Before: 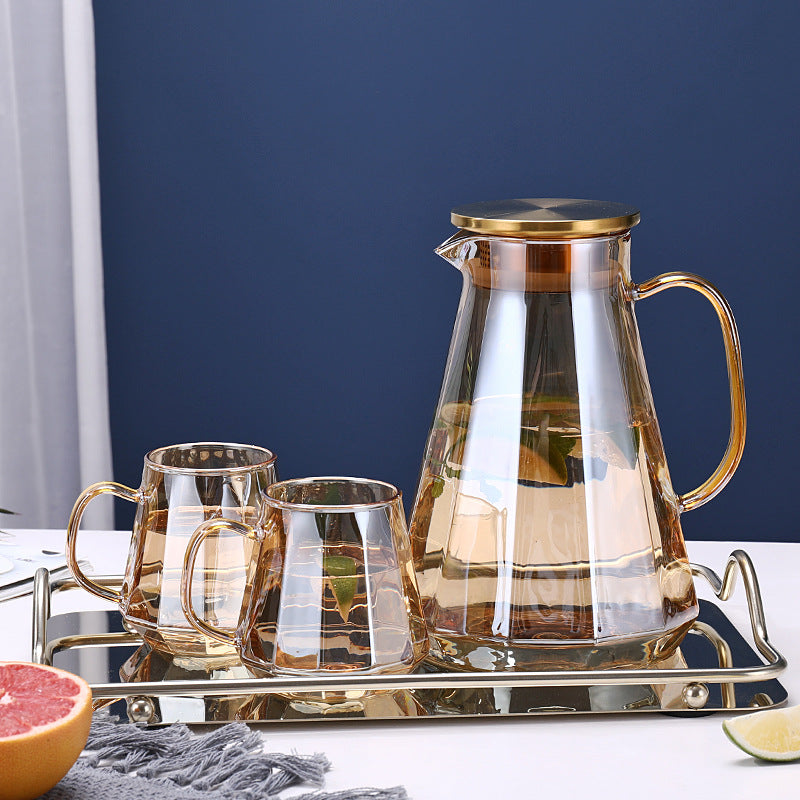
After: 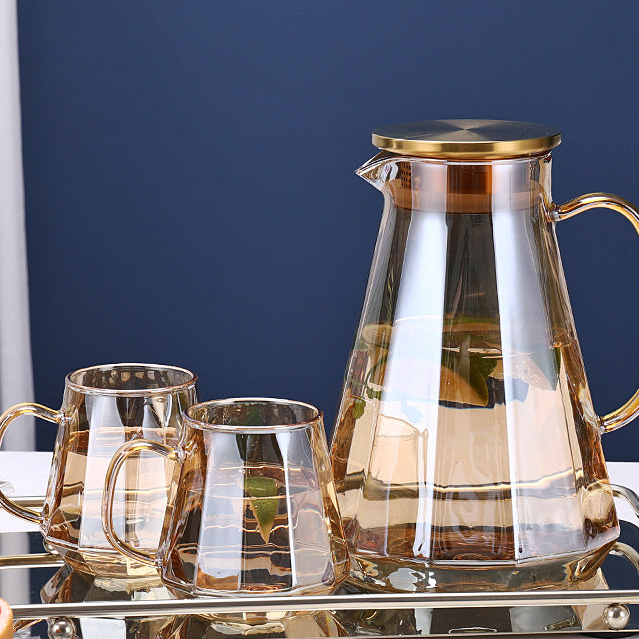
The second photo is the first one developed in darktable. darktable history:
crop and rotate: left 10.071%, top 10.071%, right 10.02%, bottom 10.02%
exposure: compensate highlight preservation false
